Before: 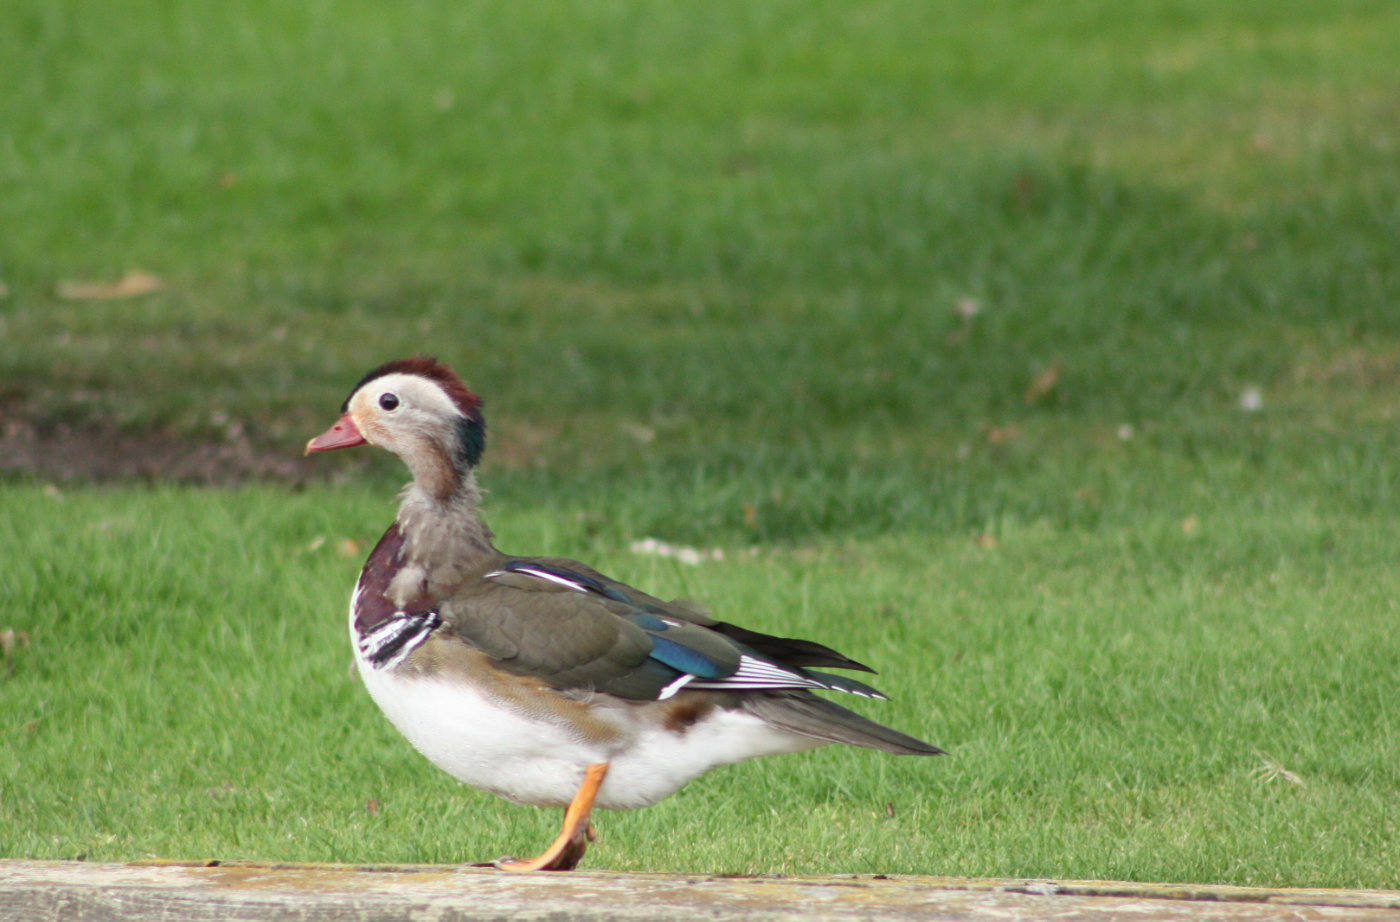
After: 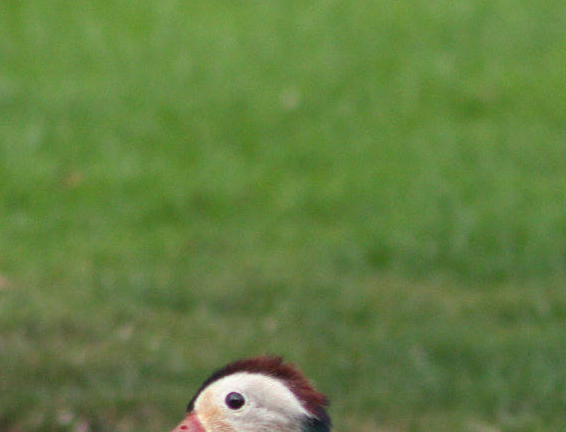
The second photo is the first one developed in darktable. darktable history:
crop and rotate: left 11.047%, top 0.114%, right 48.504%, bottom 52.958%
